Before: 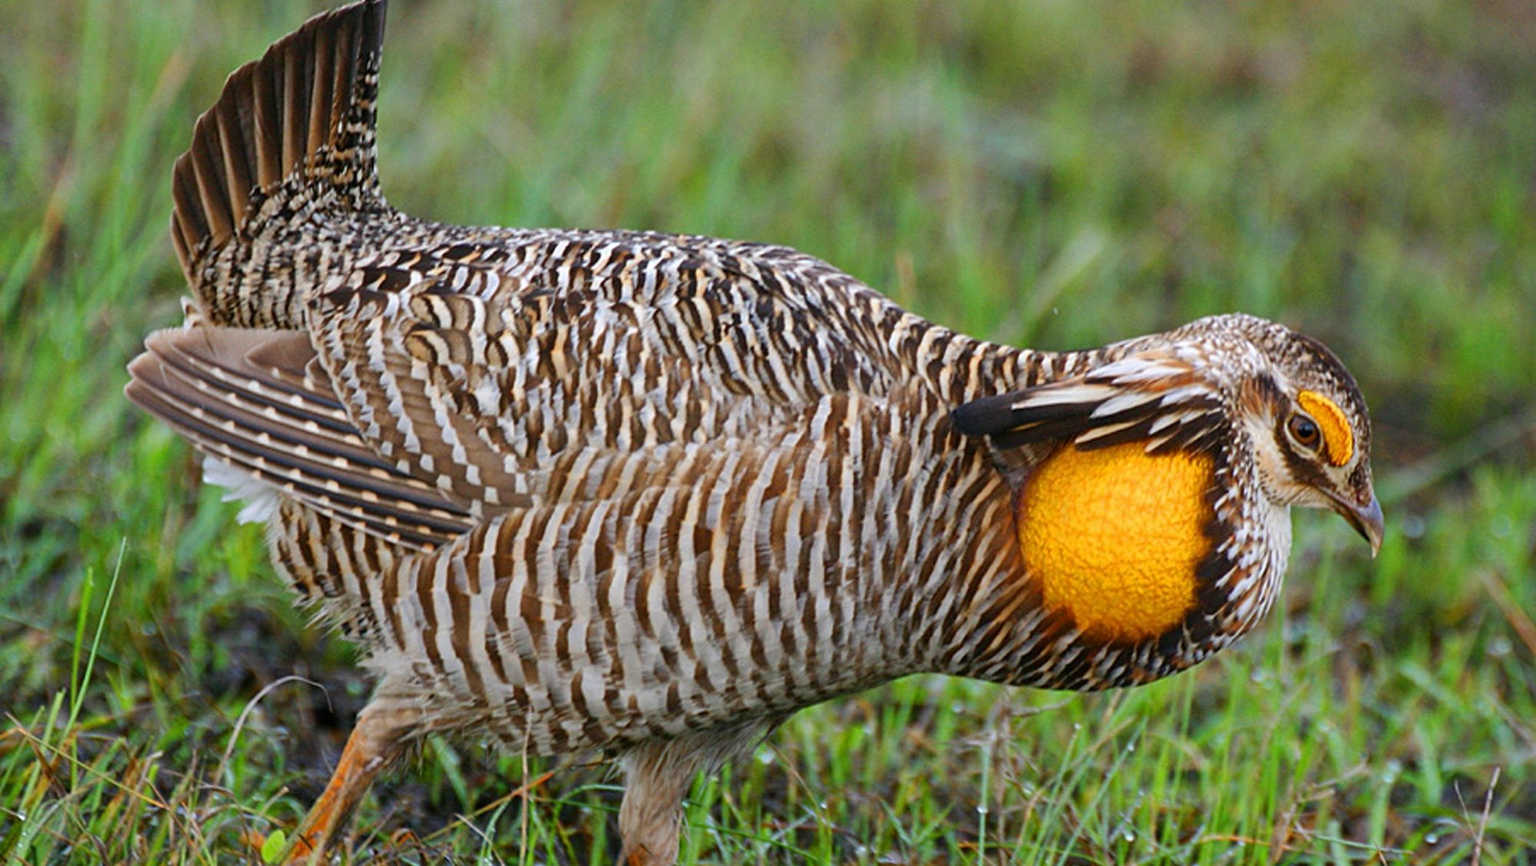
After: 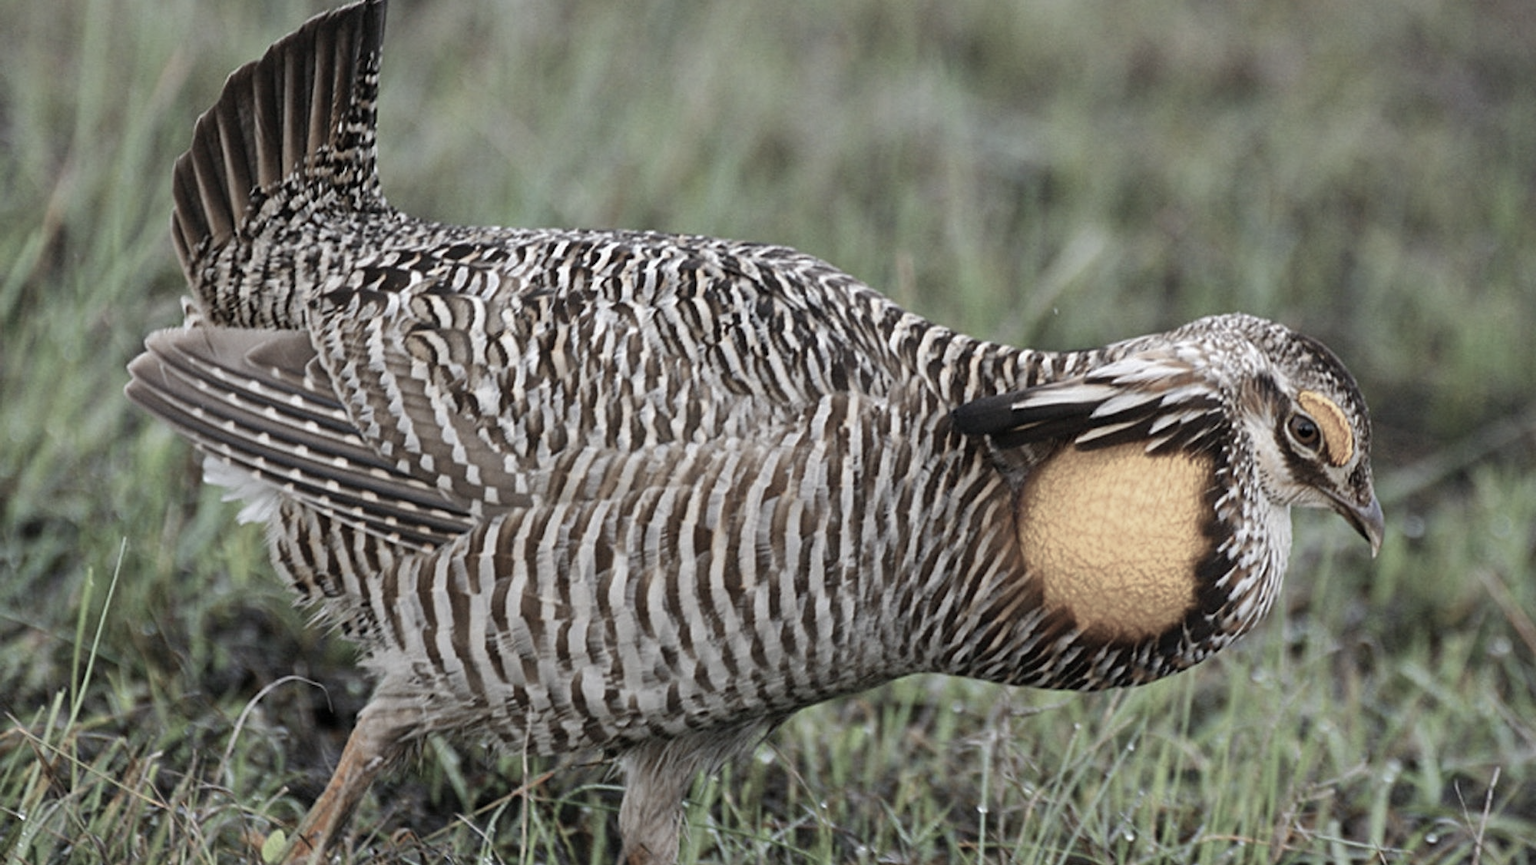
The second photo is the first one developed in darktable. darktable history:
color zones: curves: ch1 [(0, 0.153) (0.143, 0.15) (0.286, 0.151) (0.429, 0.152) (0.571, 0.152) (0.714, 0.151) (0.857, 0.151) (1, 0.153)]
